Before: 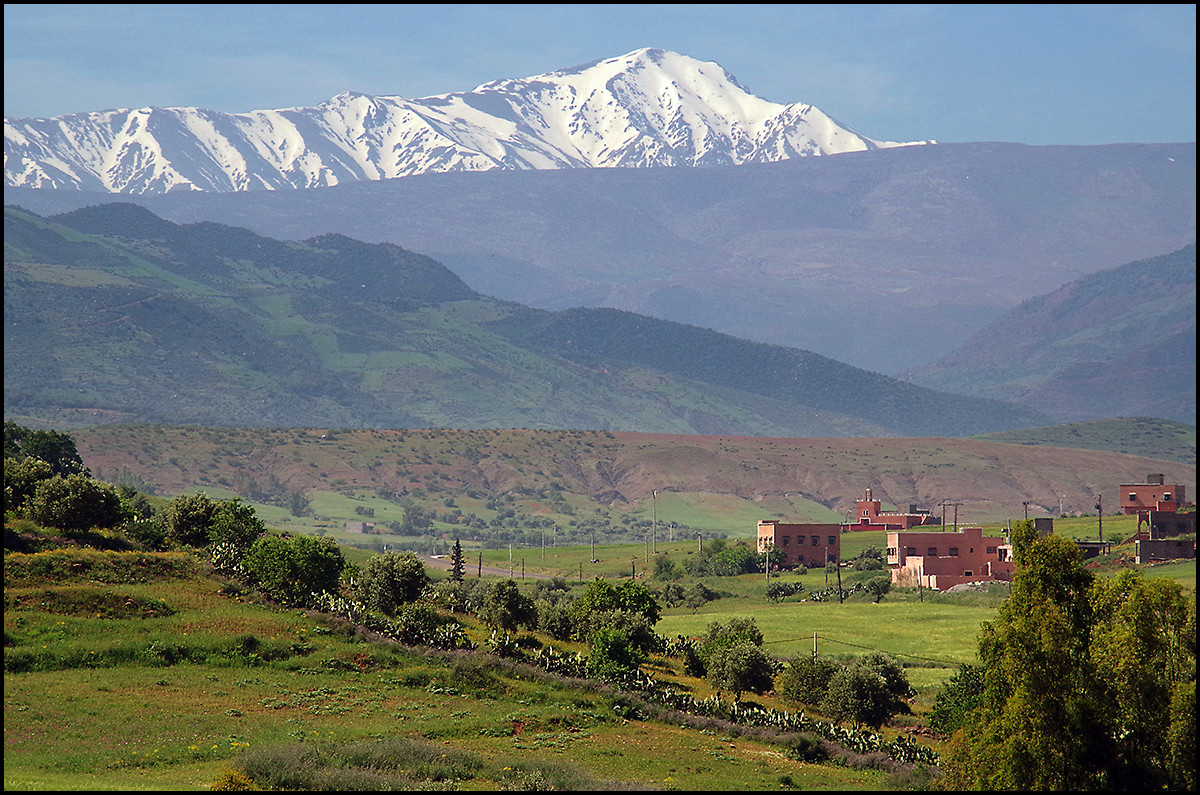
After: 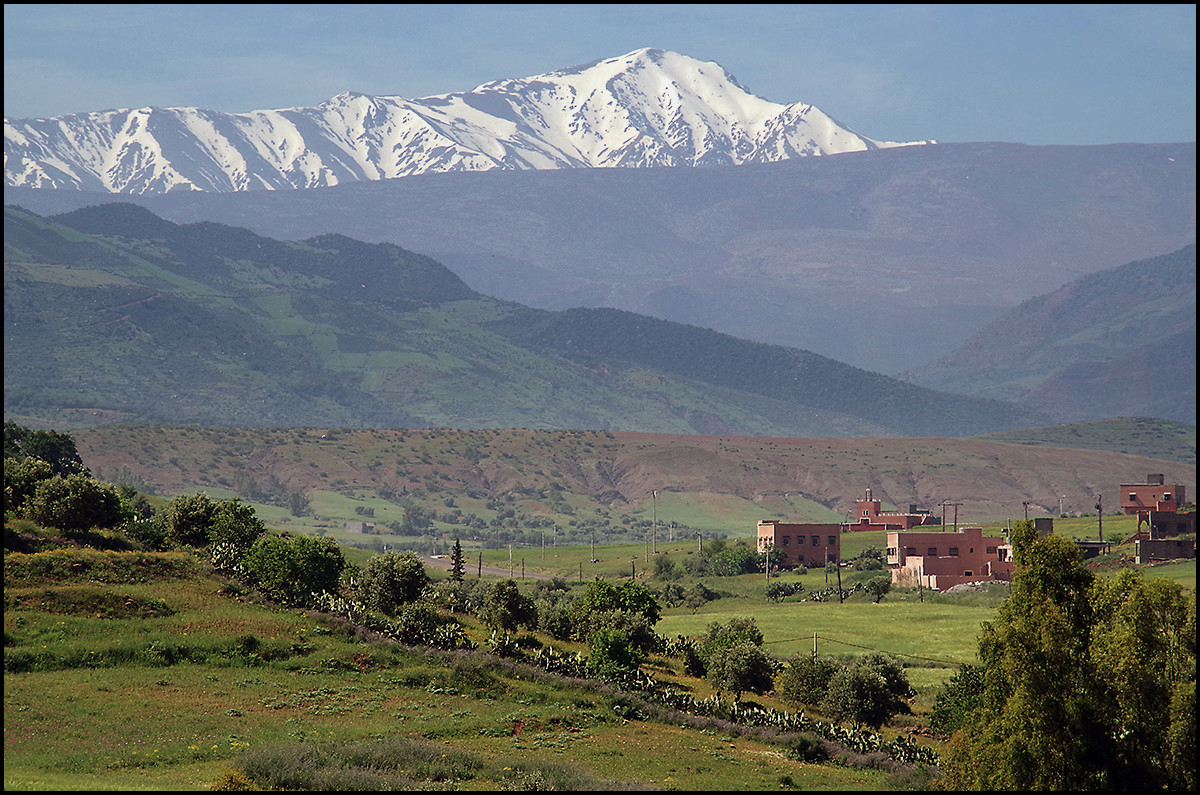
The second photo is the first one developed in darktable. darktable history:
exposure: exposure -0.153 EV, compensate highlight preservation false
color contrast: green-magenta contrast 0.84, blue-yellow contrast 0.86
